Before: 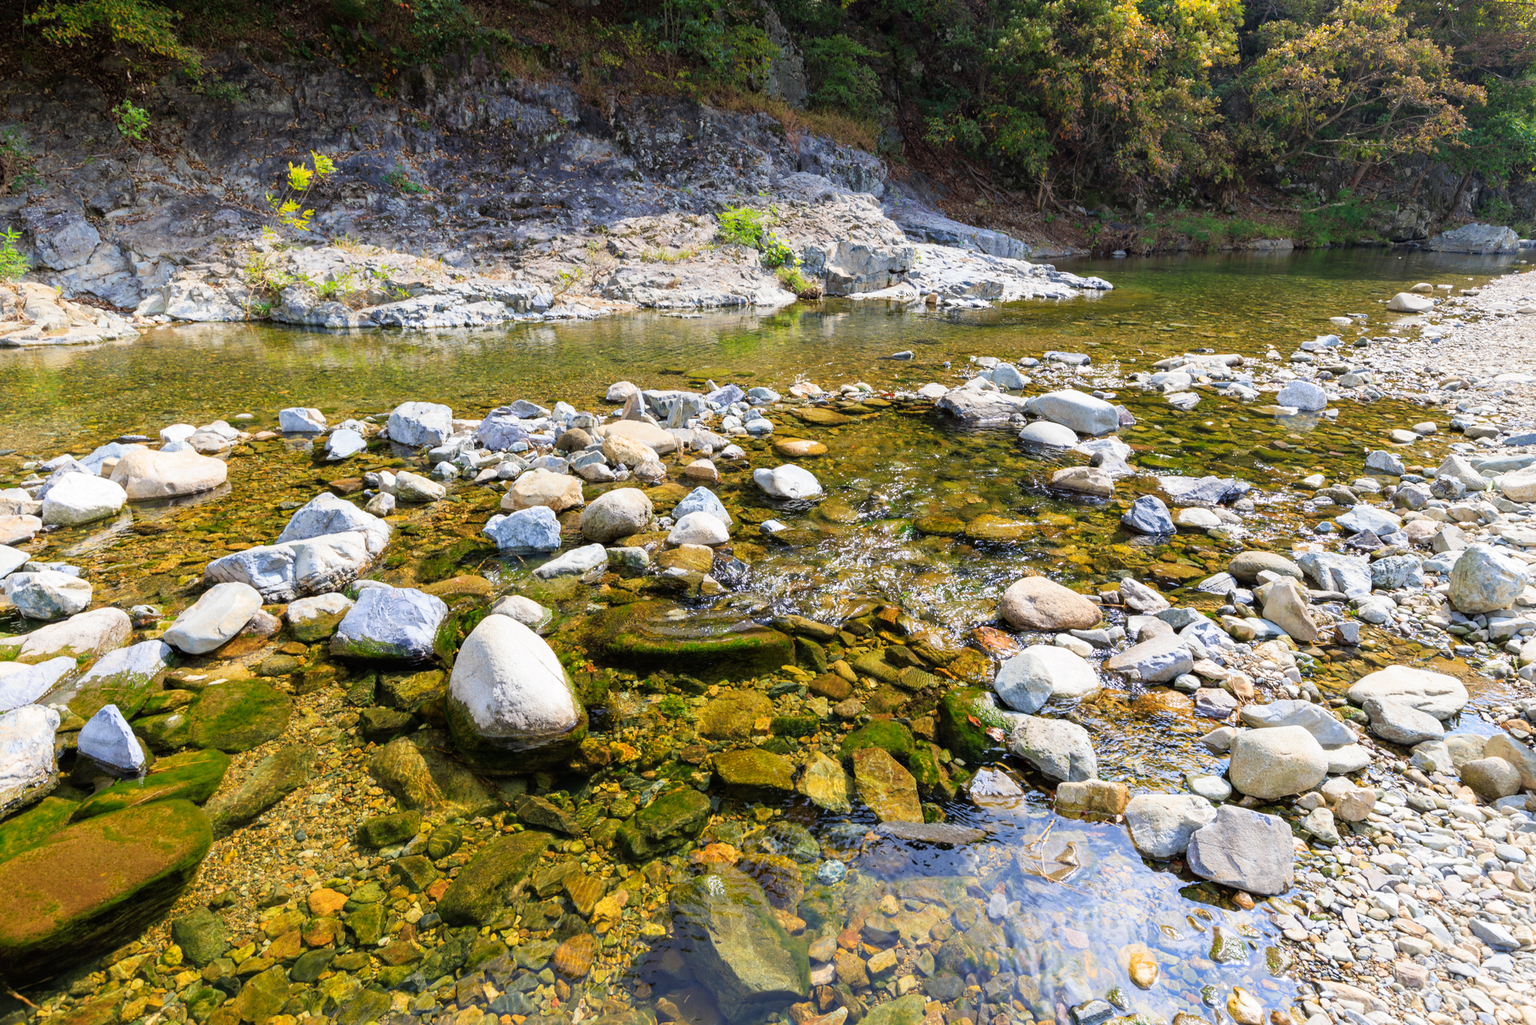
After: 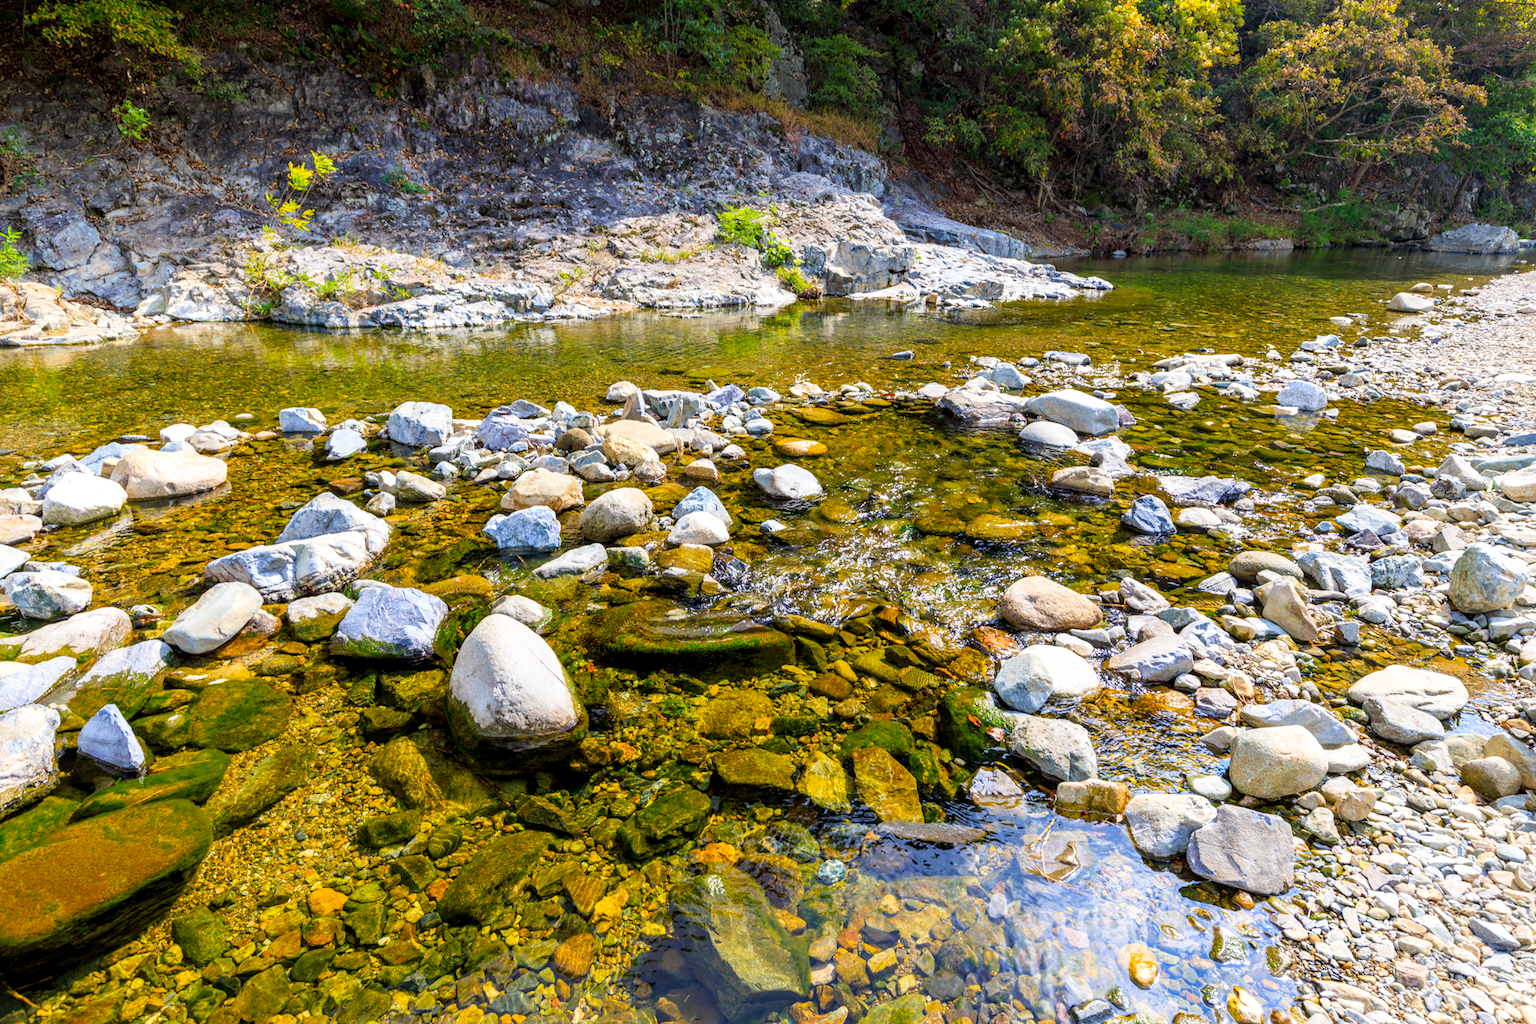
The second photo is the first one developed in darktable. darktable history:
local contrast: detail 130%
color balance rgb: perceptual saturation grading › global saturation 20%, global vibrance 20%
